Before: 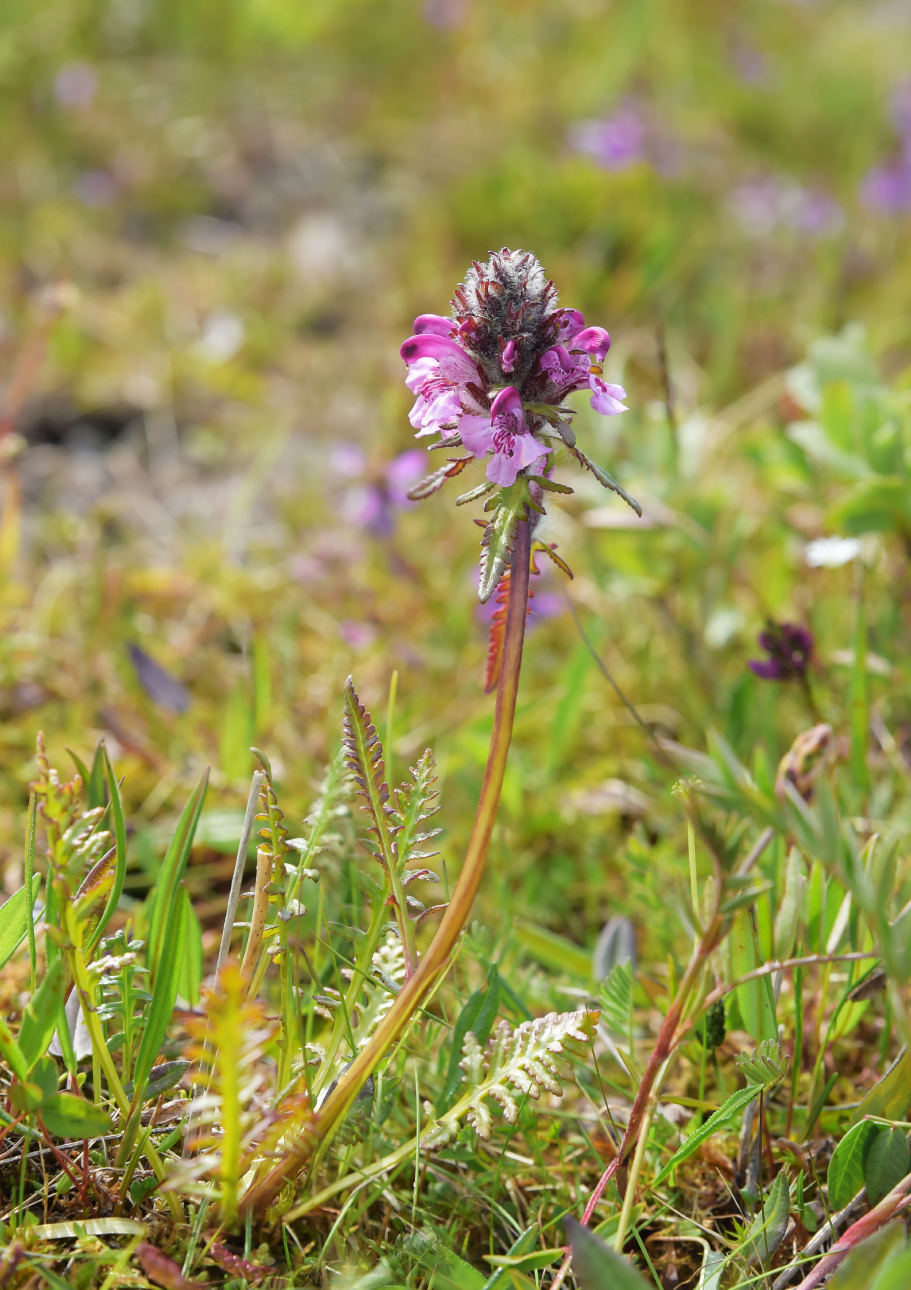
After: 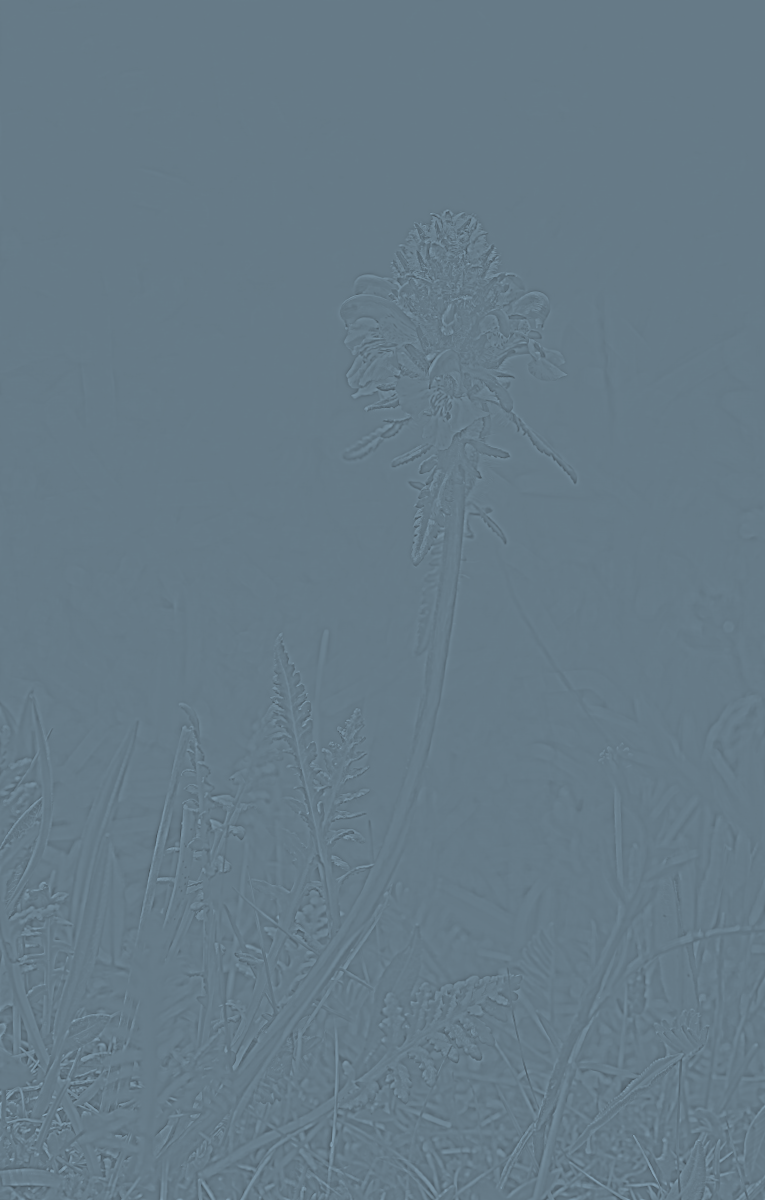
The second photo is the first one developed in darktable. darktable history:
rotate and perspective: rotation 1.57°, crop left 0.018, crop right 0.982, crop top 0.039, crop bottom 0.961
crop: left 7.598%, right 7.873%
white balance: emerald 1
color correction: highlights a* -10.69, highlights b* -19.19
highpass: sharpness 5.84%, contrast boost 8.44%
graduated density: on, module defaults
local contrast: on, module defaults
